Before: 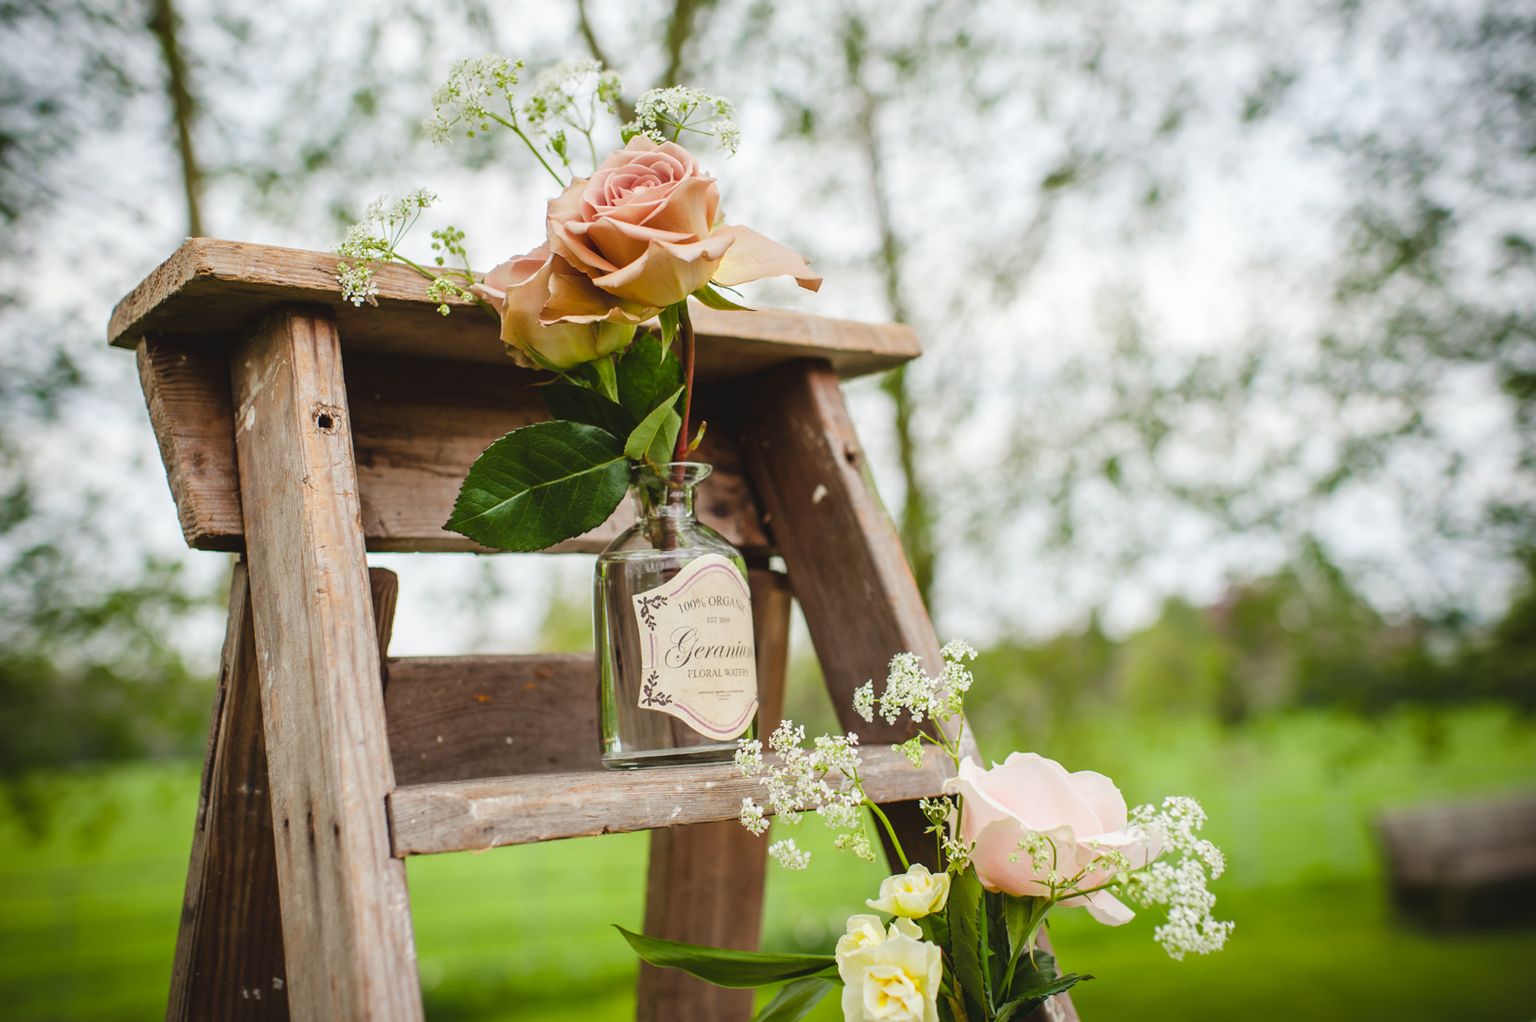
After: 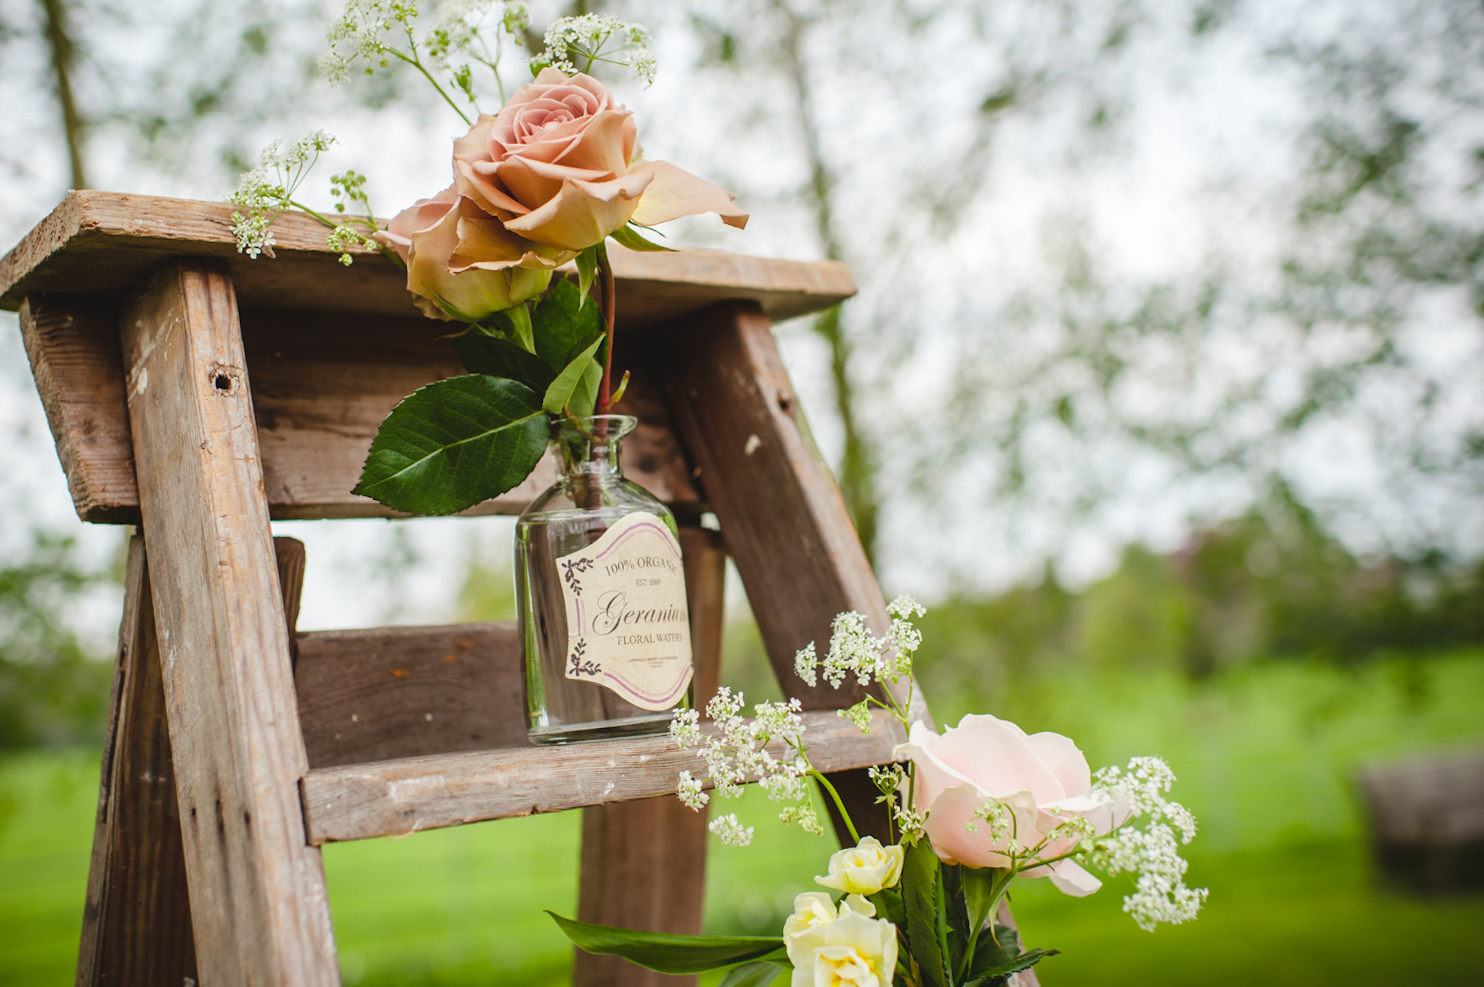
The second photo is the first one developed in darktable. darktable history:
crop and rotate: angle 1.63°, left 5.653%, top 5.673%
